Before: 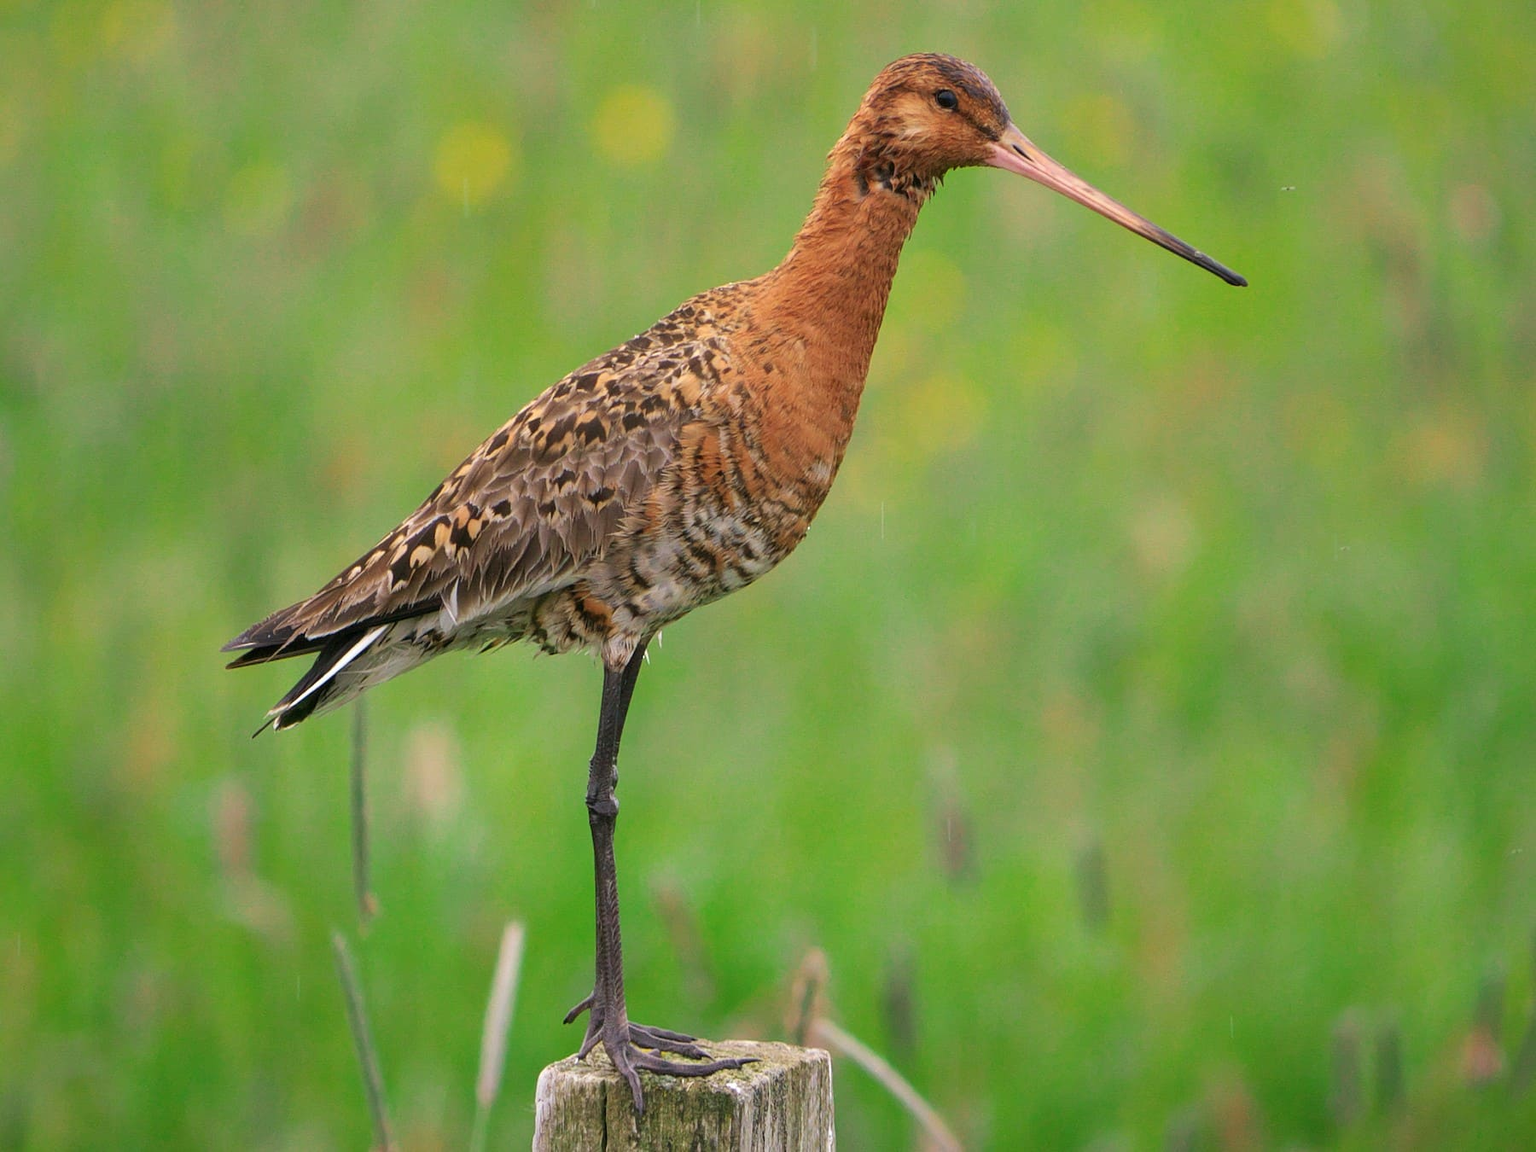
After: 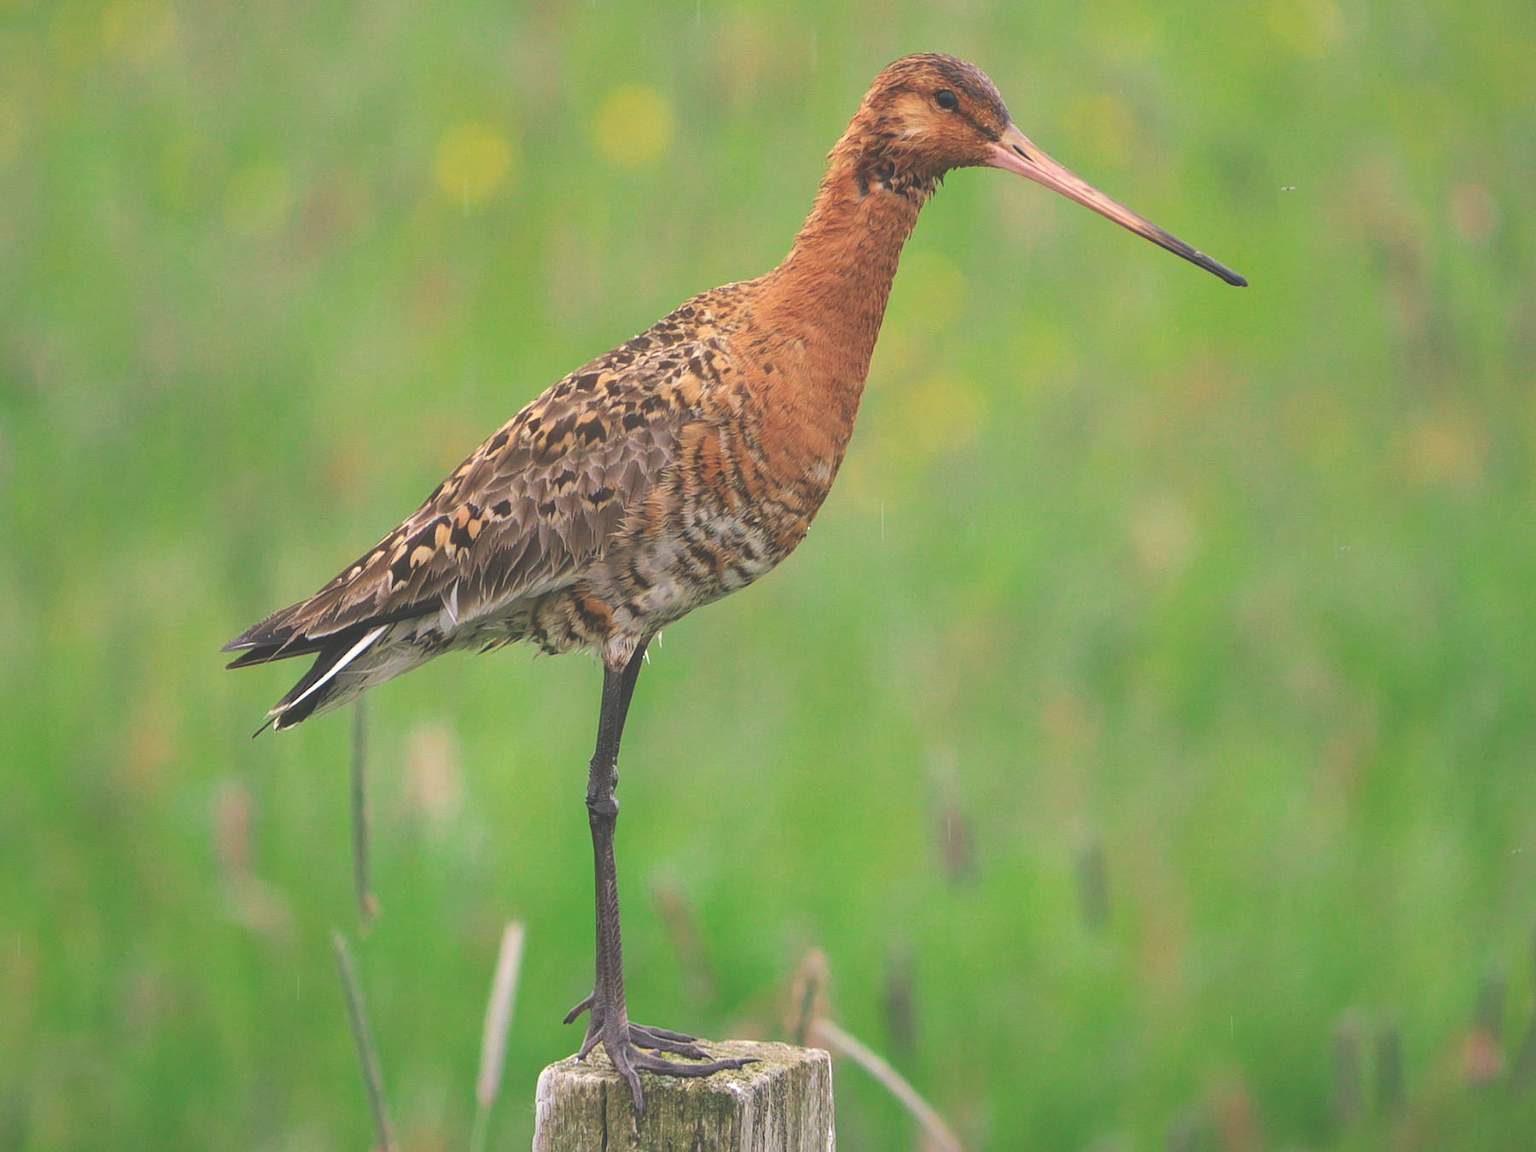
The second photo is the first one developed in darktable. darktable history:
exposure: black level correction -0.039, exposure 0.061 EV, compensate exposure bias true, compensate highlight preservation false
